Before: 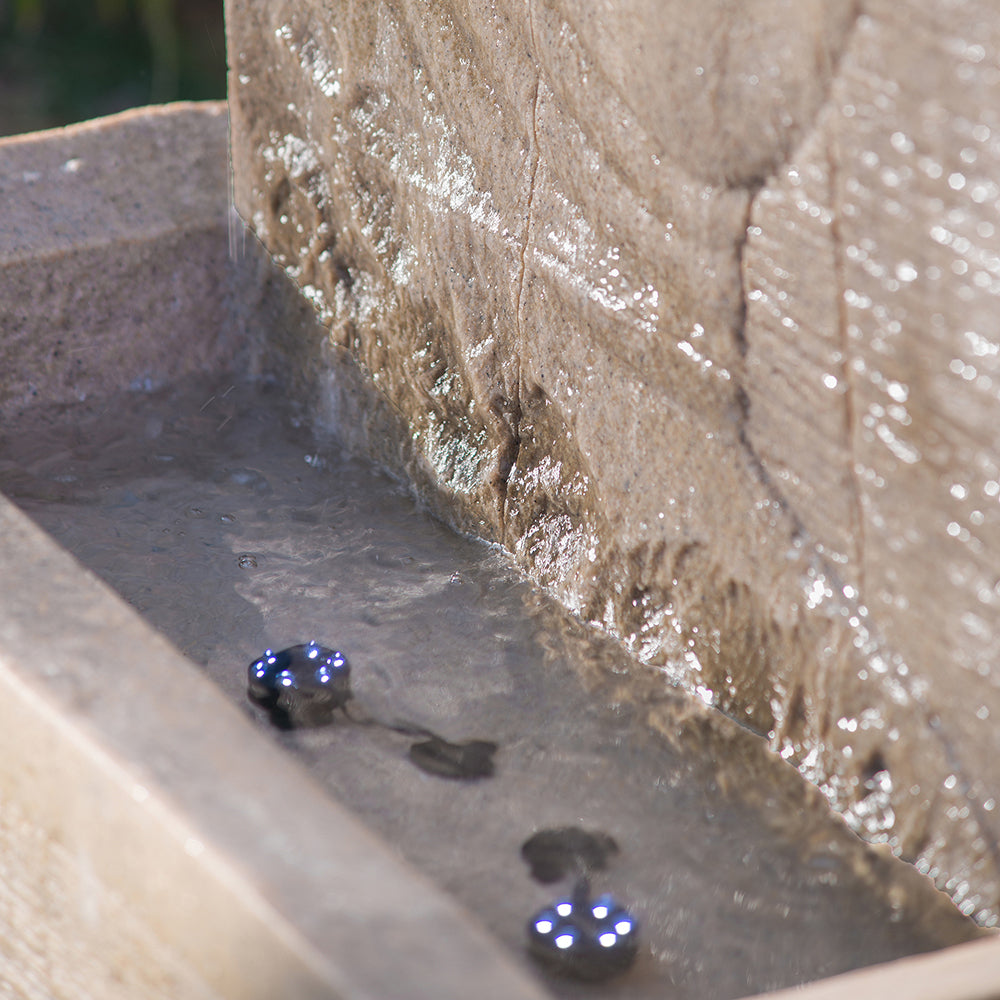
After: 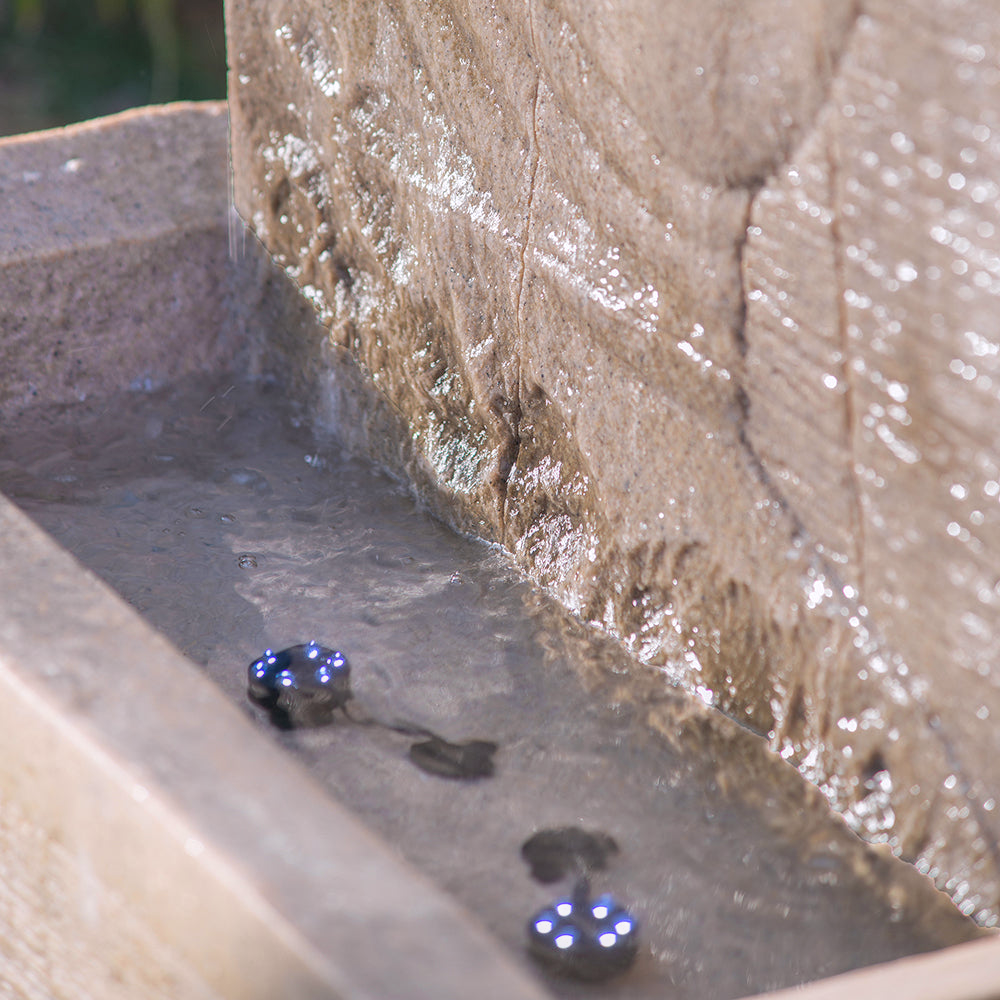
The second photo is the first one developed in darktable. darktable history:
local contrast: on, module defaults
white balance: red 1.009, blue 1.027
contrast brightness saturation: contrast -0.1, brightness 0.05, saturation 0.08
